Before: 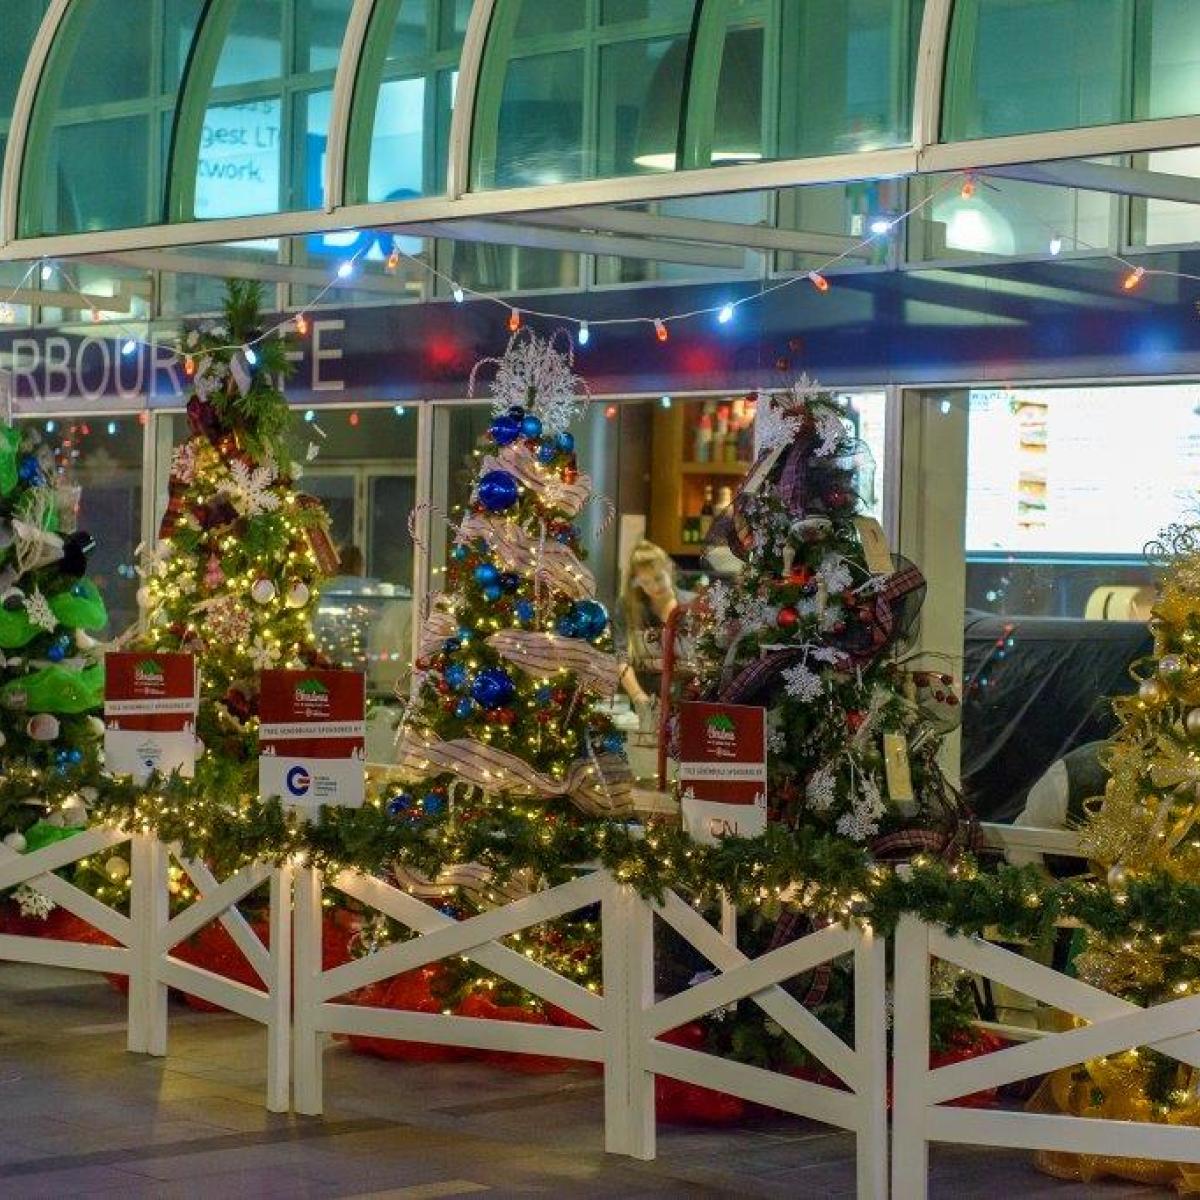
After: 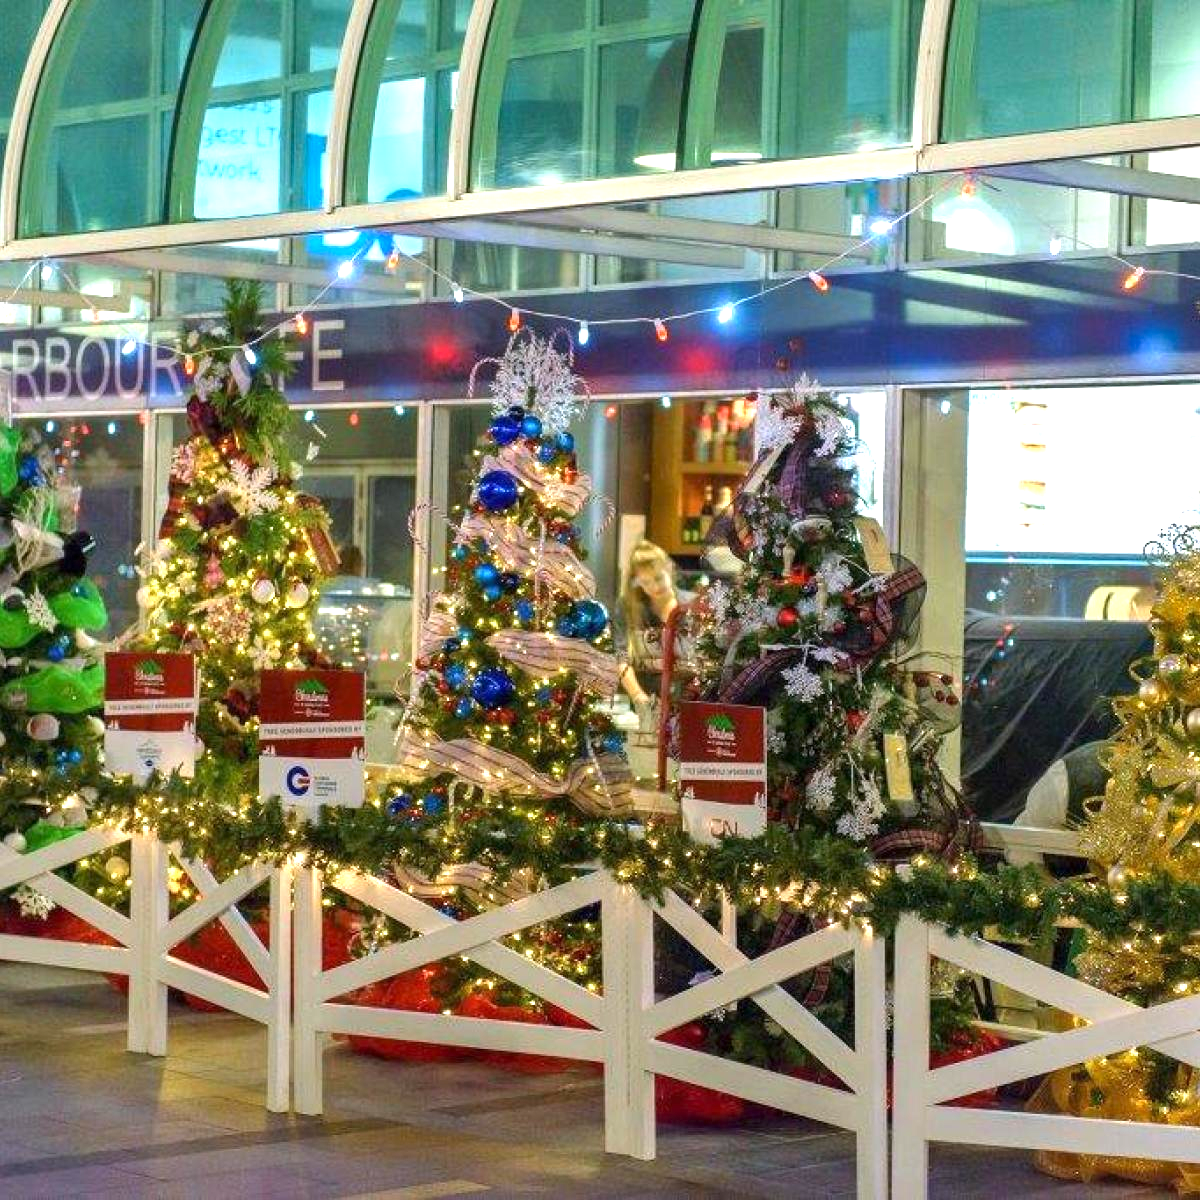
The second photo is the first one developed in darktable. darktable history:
shadows and highlights: shadows 20.91, highlights -35.45, soften with gaussian
exposure: exposure 0.95 EV, compensate highlight preservation false
white balance: red 1.009, blue 1.027
